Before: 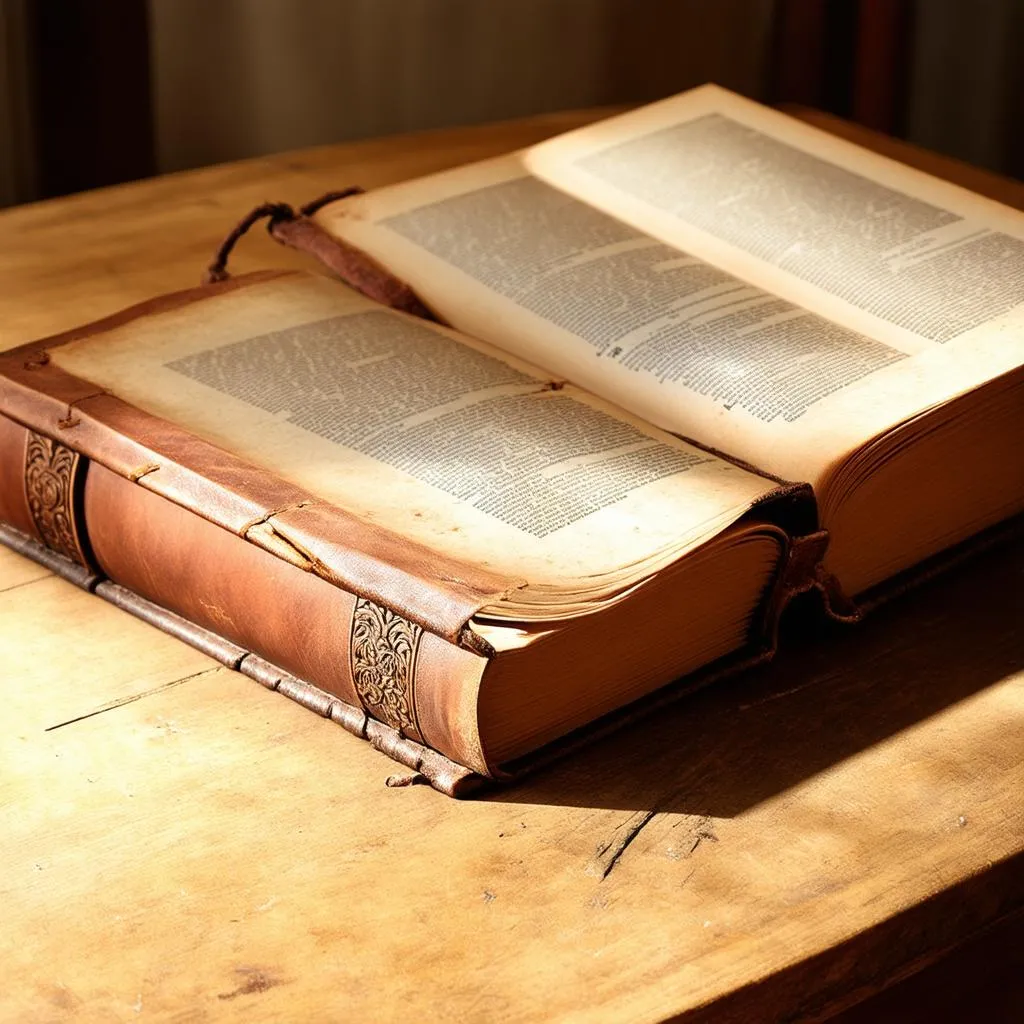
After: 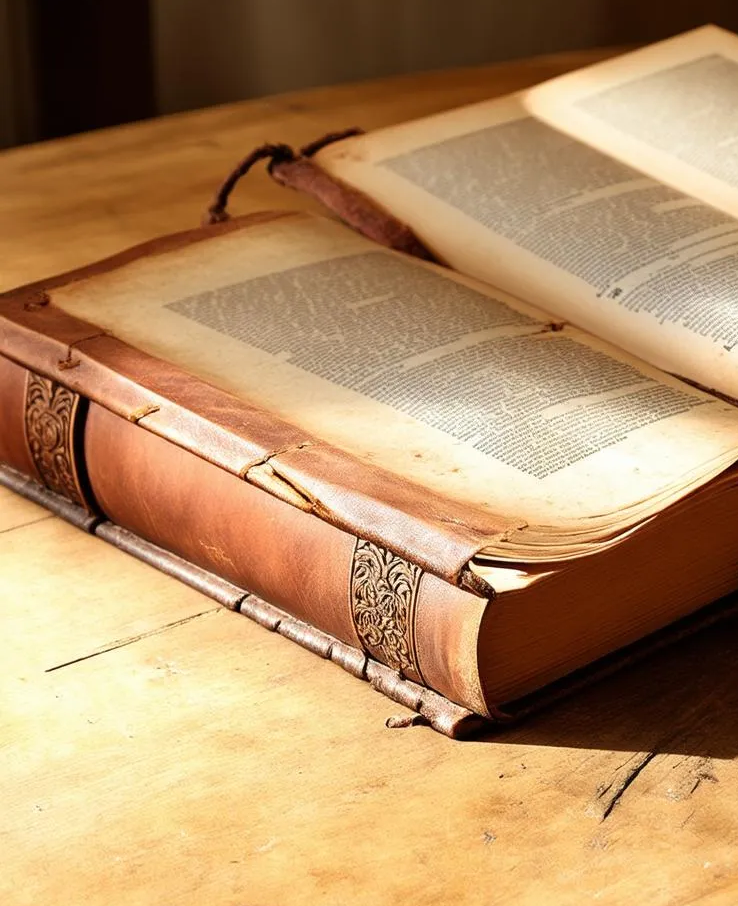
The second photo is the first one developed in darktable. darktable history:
crop: top 5.809%, right 27.835%, bottom 5.632%
